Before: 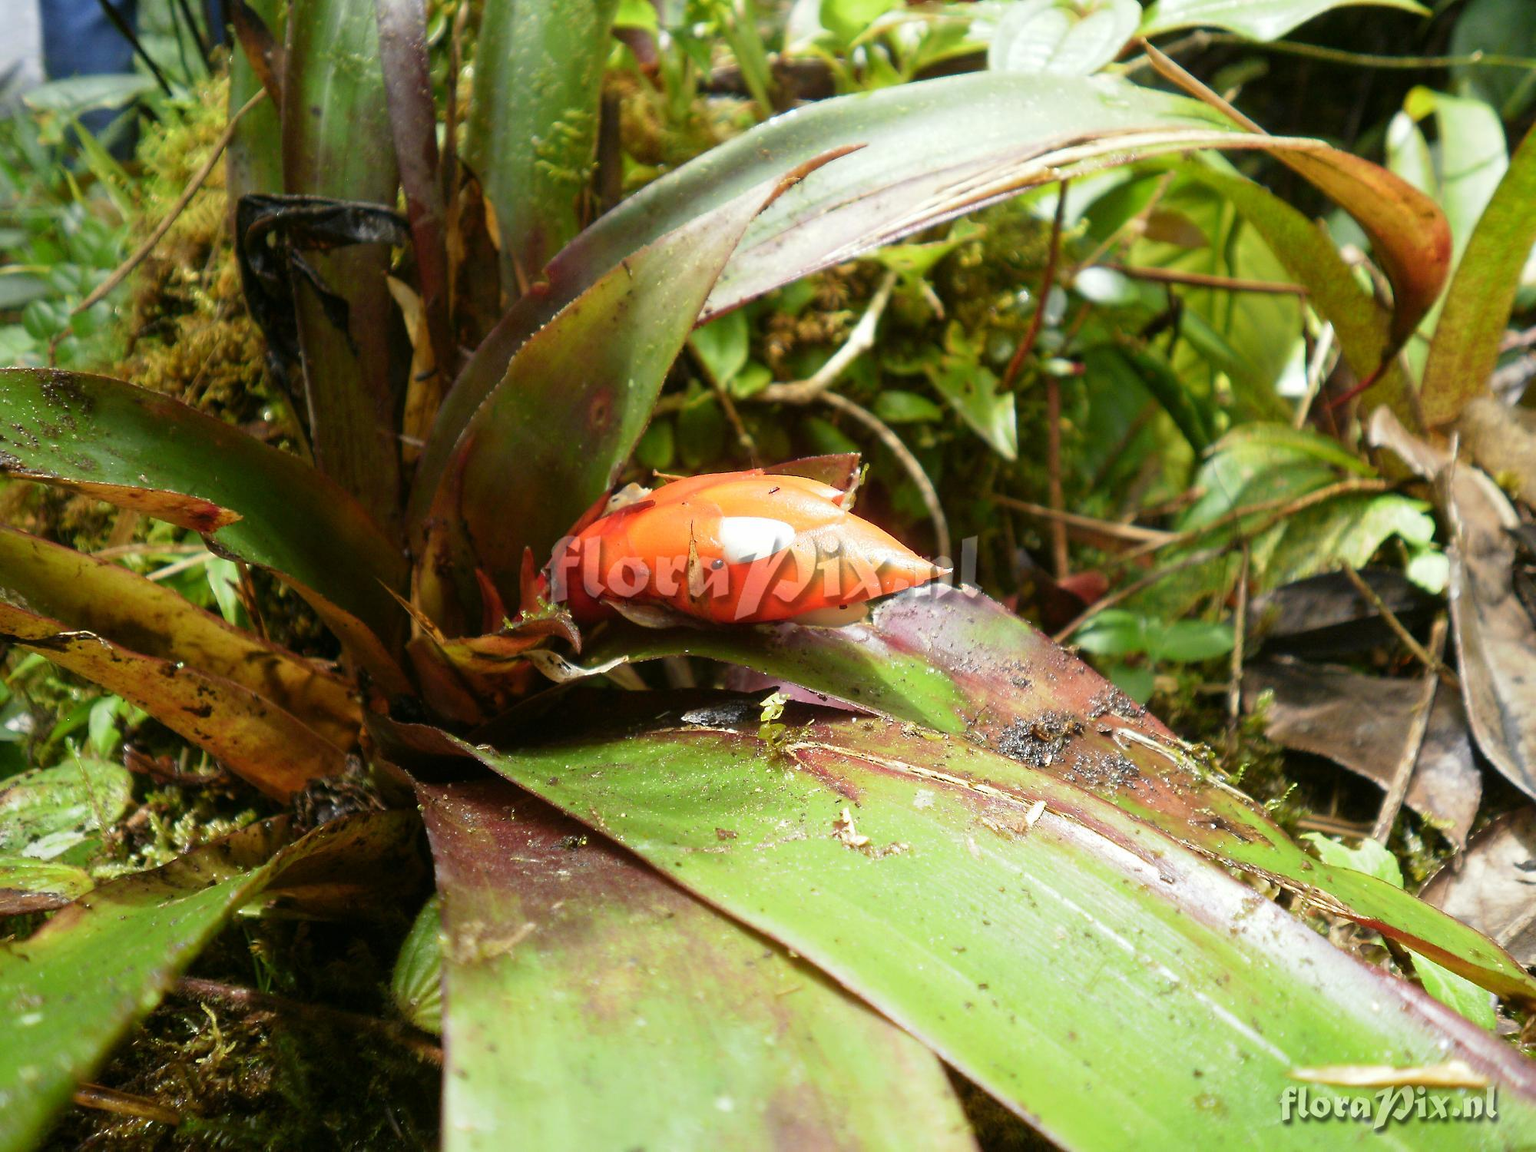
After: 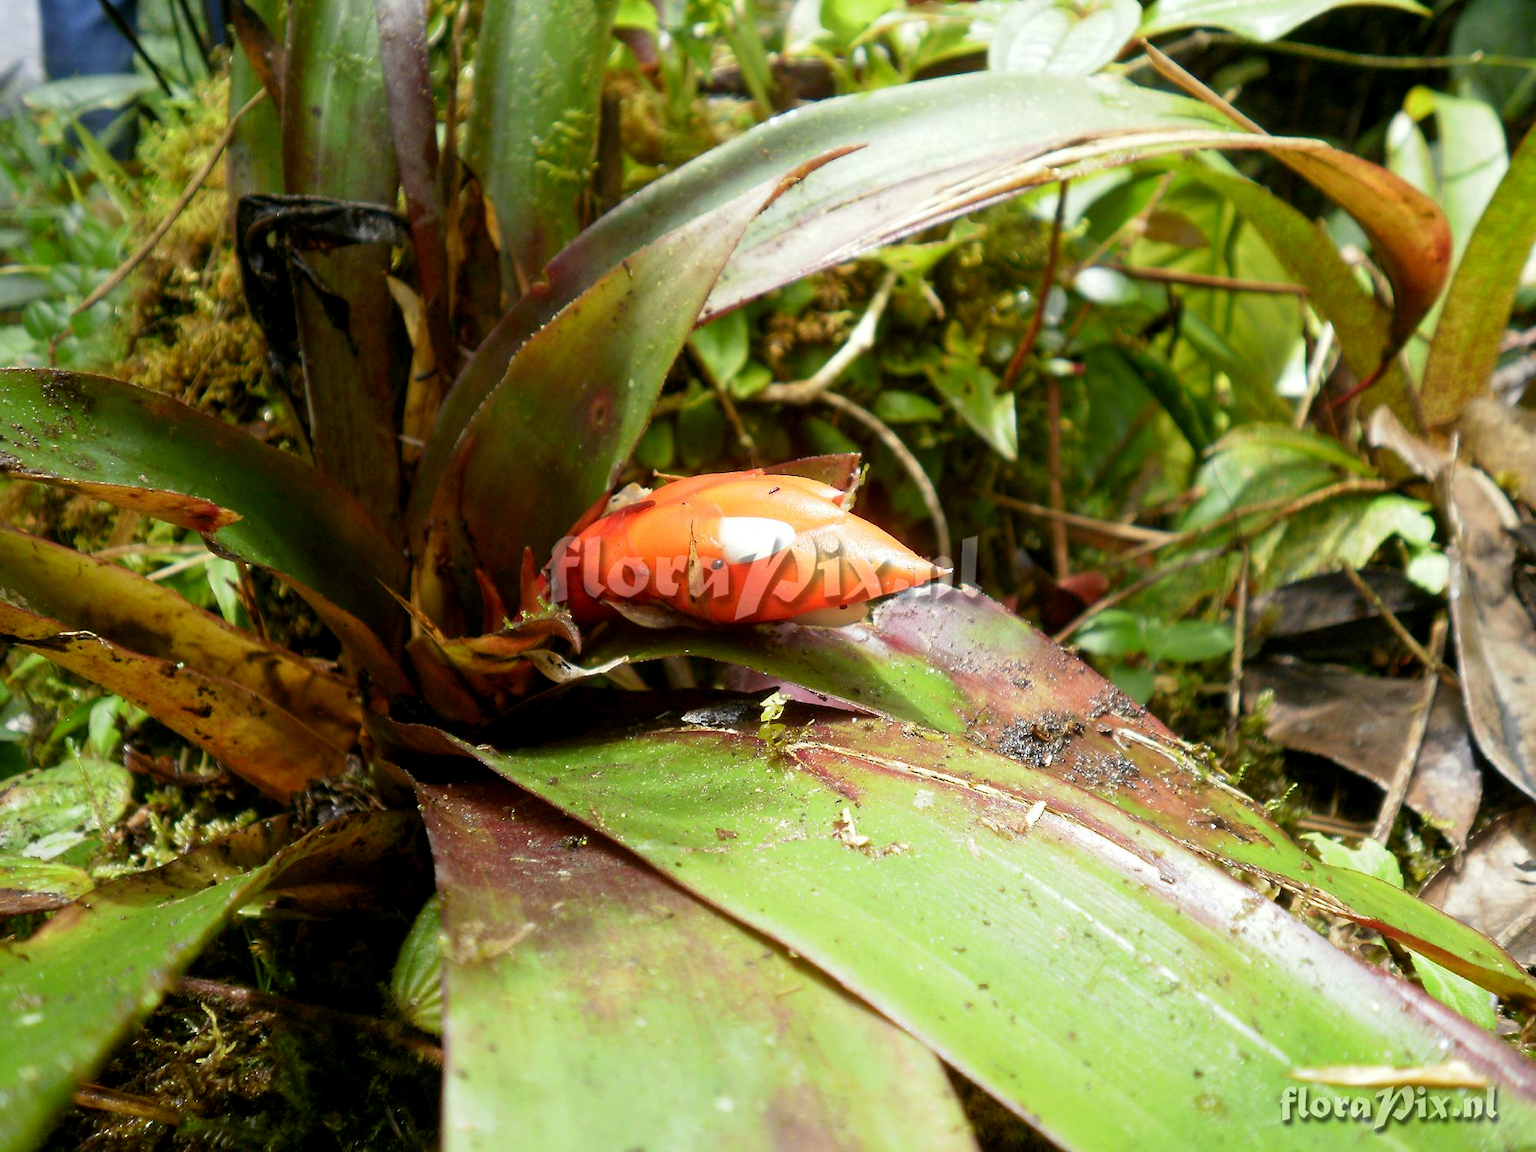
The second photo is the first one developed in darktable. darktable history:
exposure: black level correction 0.004, exposure 0.016 EV, compensate exposure bias true, compensate highlight preservation false
